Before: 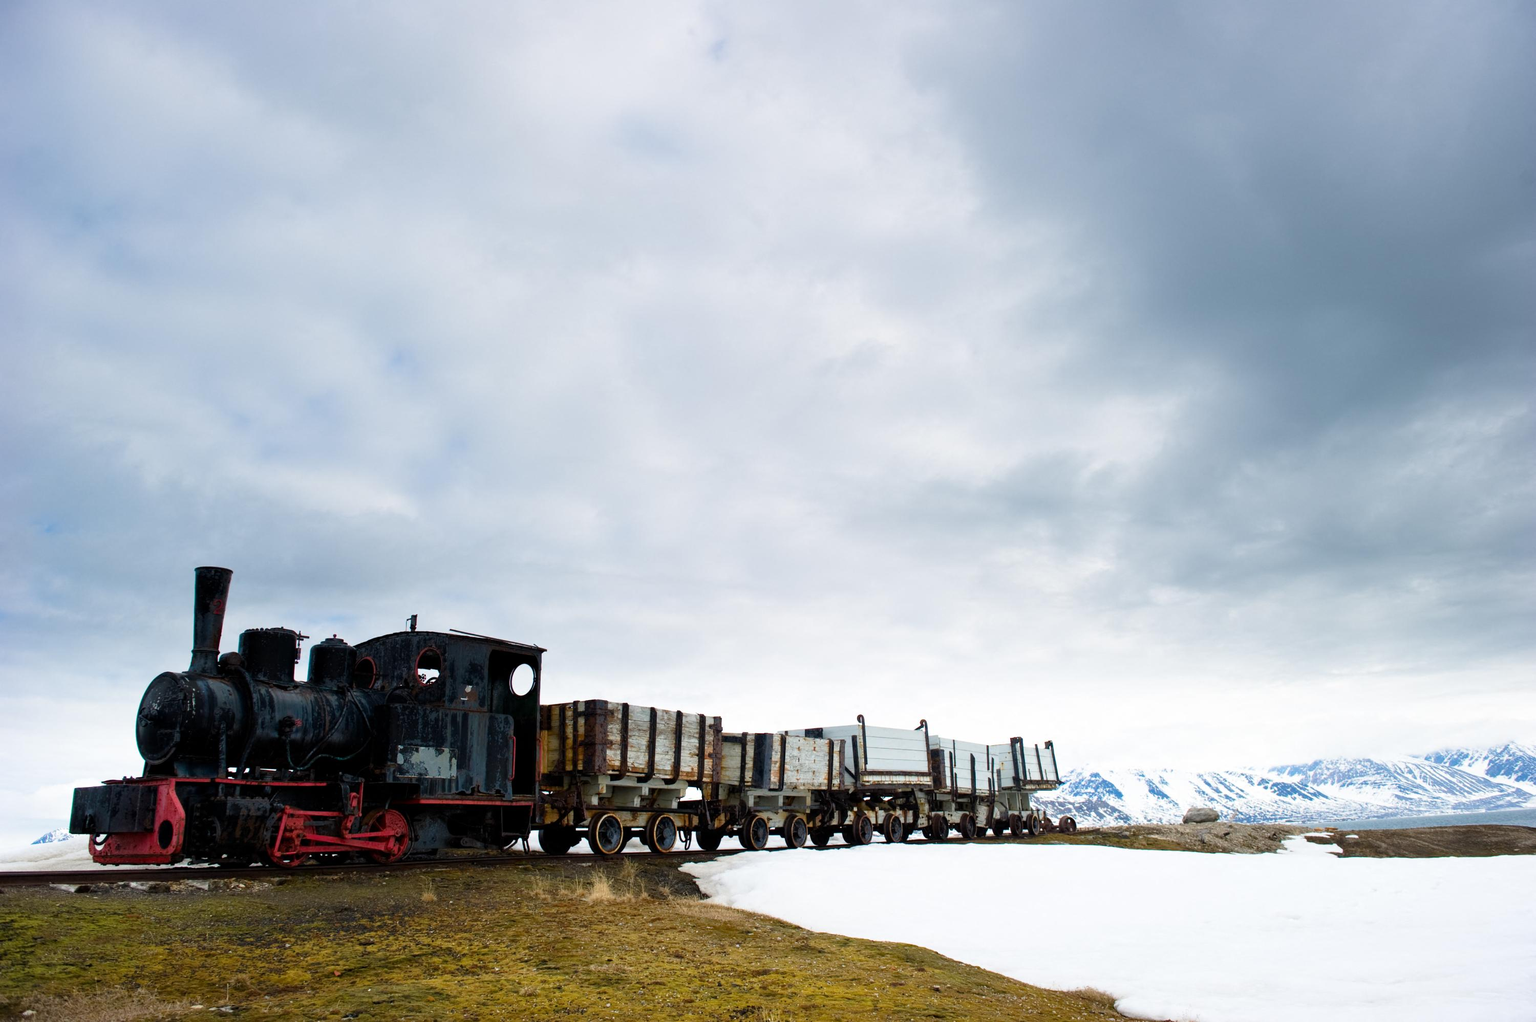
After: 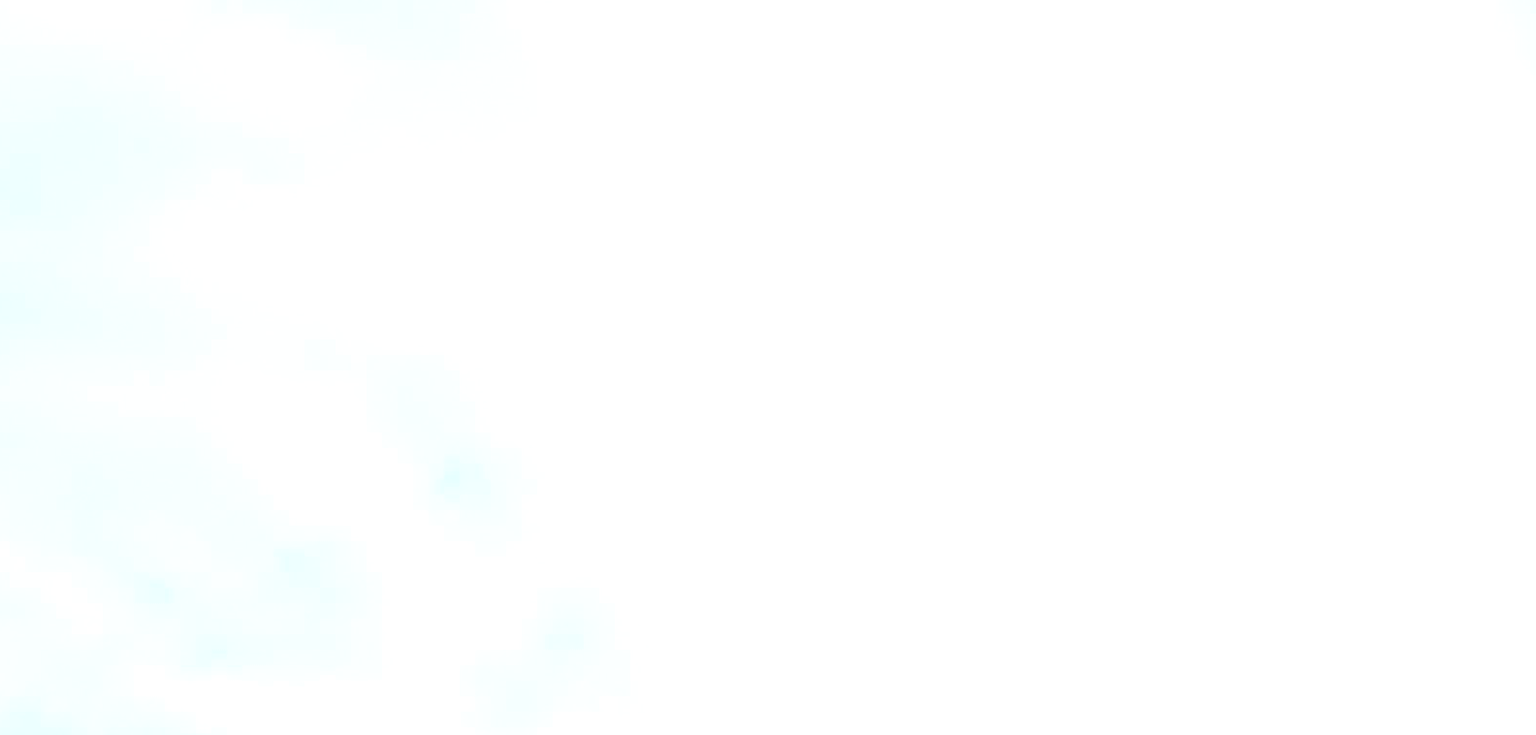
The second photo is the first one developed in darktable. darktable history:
local contrast: mode bilateral grid, contrast 100, coarseness 99, detail 92%, midtone range 0.2
crop: left 10.354%, top 10.525%, right 36.452%, bottom 51.497%
tone curve: curves: ch0 [(0, 0) (0.003, 0.031) (0.011, 0.033) (0.025, 0.036) (0.044, 0.045) (0.069, 0.06) (0.1, 0.079) (0.136, 0.109) (0.177, 0.15) (0.224, 0.192) (0.277, 0.262) (0.335, 0.347) (0.399, 0.433) (0.468, 0.528) (0.543, 0.624) (0.623, 0.705) (0.709, 0.788) (0.801, 0.865) (0.898, 0.933) (1, 1)], color space Lab, independent channels, preserve colors none
contrast brightness saturation: contrast 0.293
exposure: black level correction 0, exposure 1.285 EV, compensate highlight preservation false
